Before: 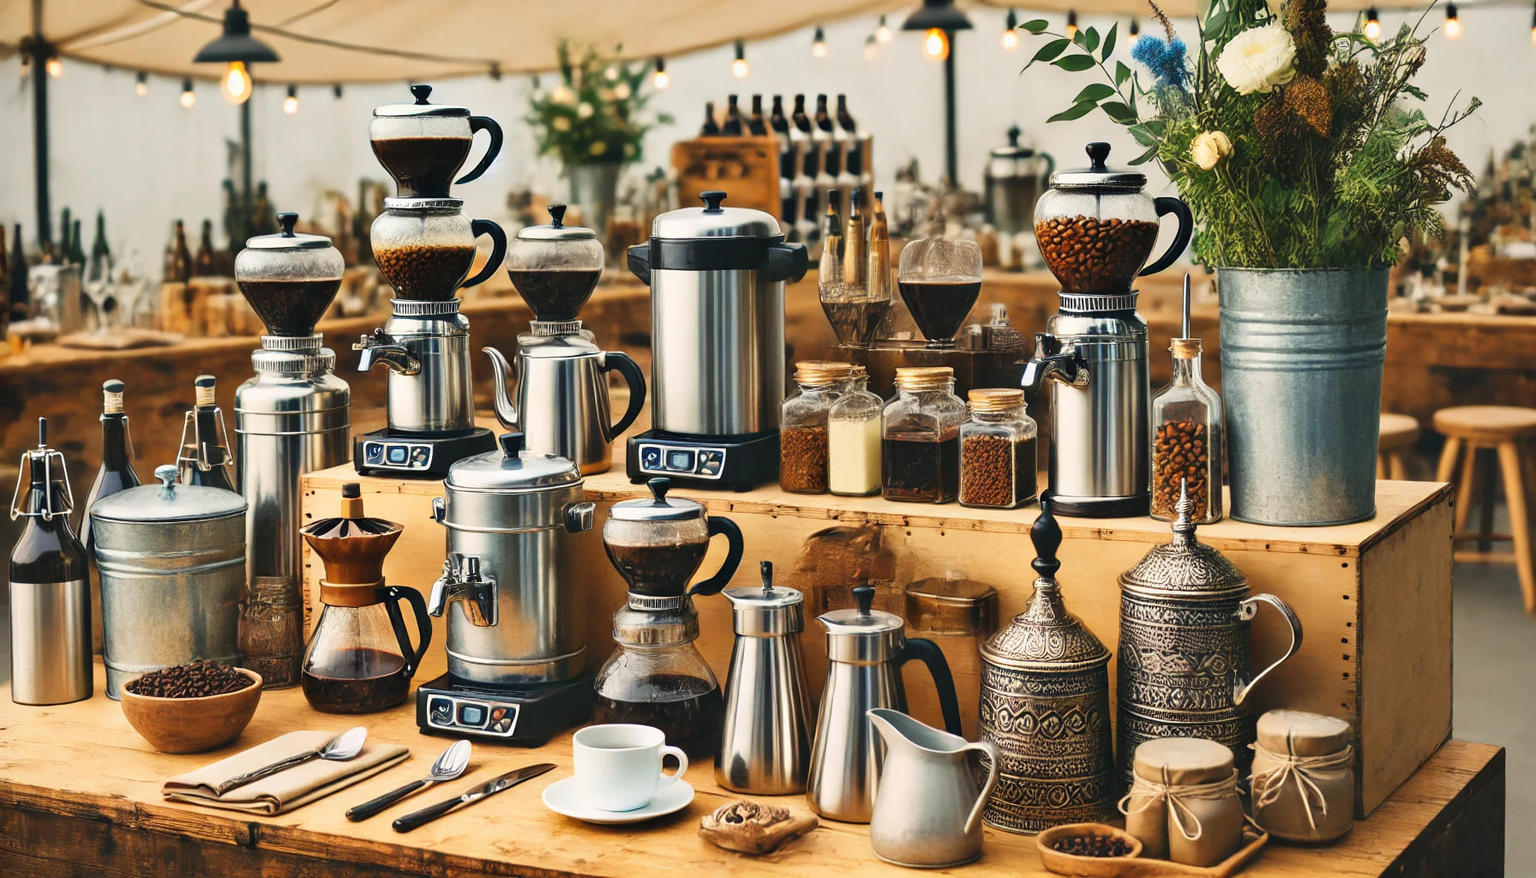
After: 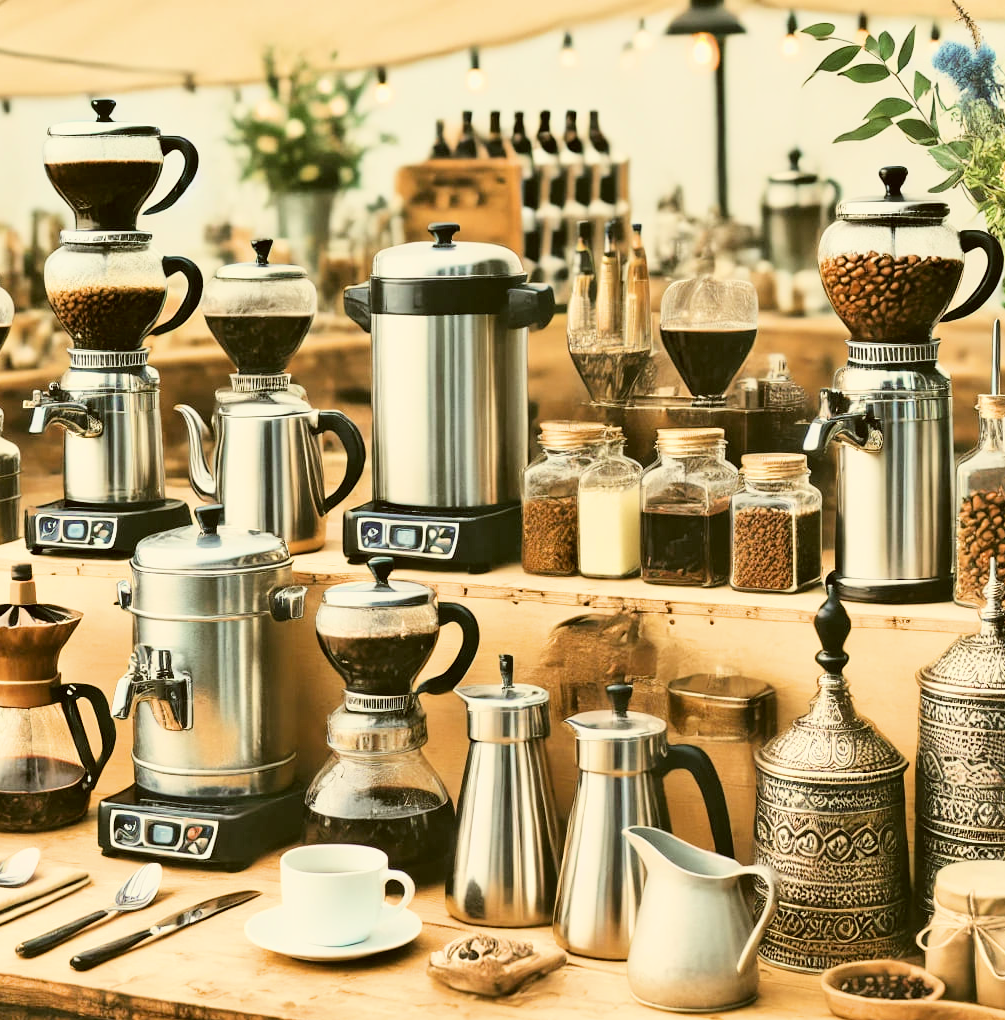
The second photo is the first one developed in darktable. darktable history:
crop: left 21.674%, right 22.086%
color correction: highlights a* -1.43, highlights b* 10.12, shadows a* 0.395, shadows b* 19.35
filmic rgb: black relative exposure -7.65 EV, white relative exposure 4.56 EV, hardness 3.61, color science v6 (2022)
exposure: black level correction 0, exposure 1.3 EV, compensate highlight preservation false
color balance: contrast -0.5%
contrast brightness saturation: contrast 0.1, saturation -0.3
rotate and perspective: automatic cropping original format, crop left 0, crop top 0
